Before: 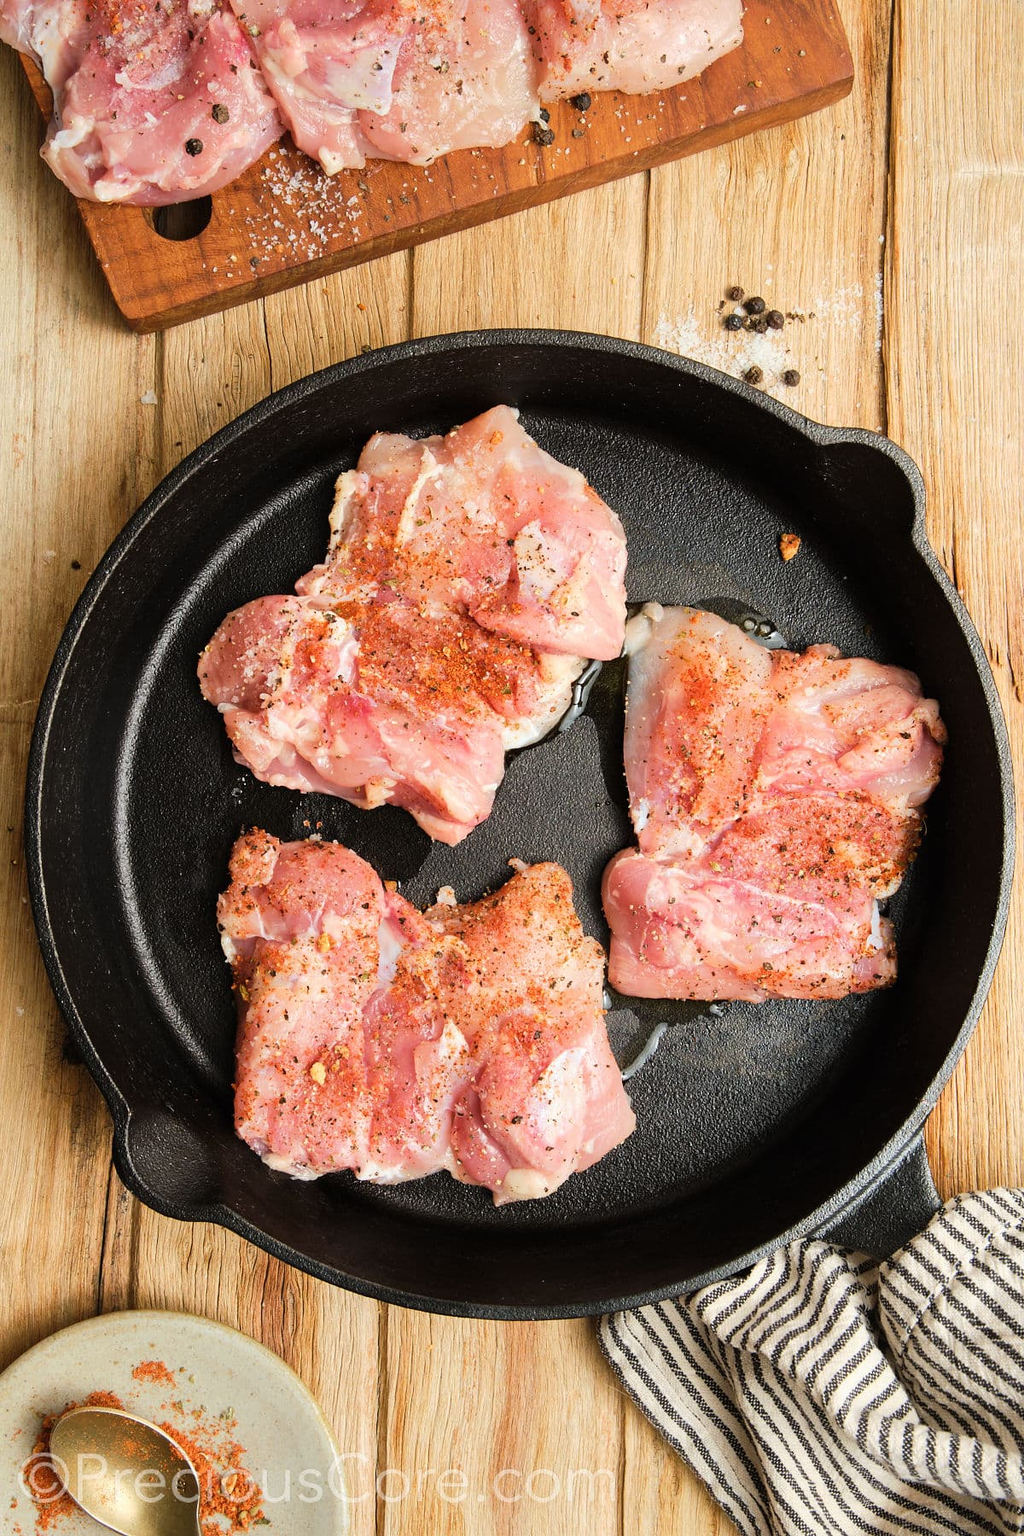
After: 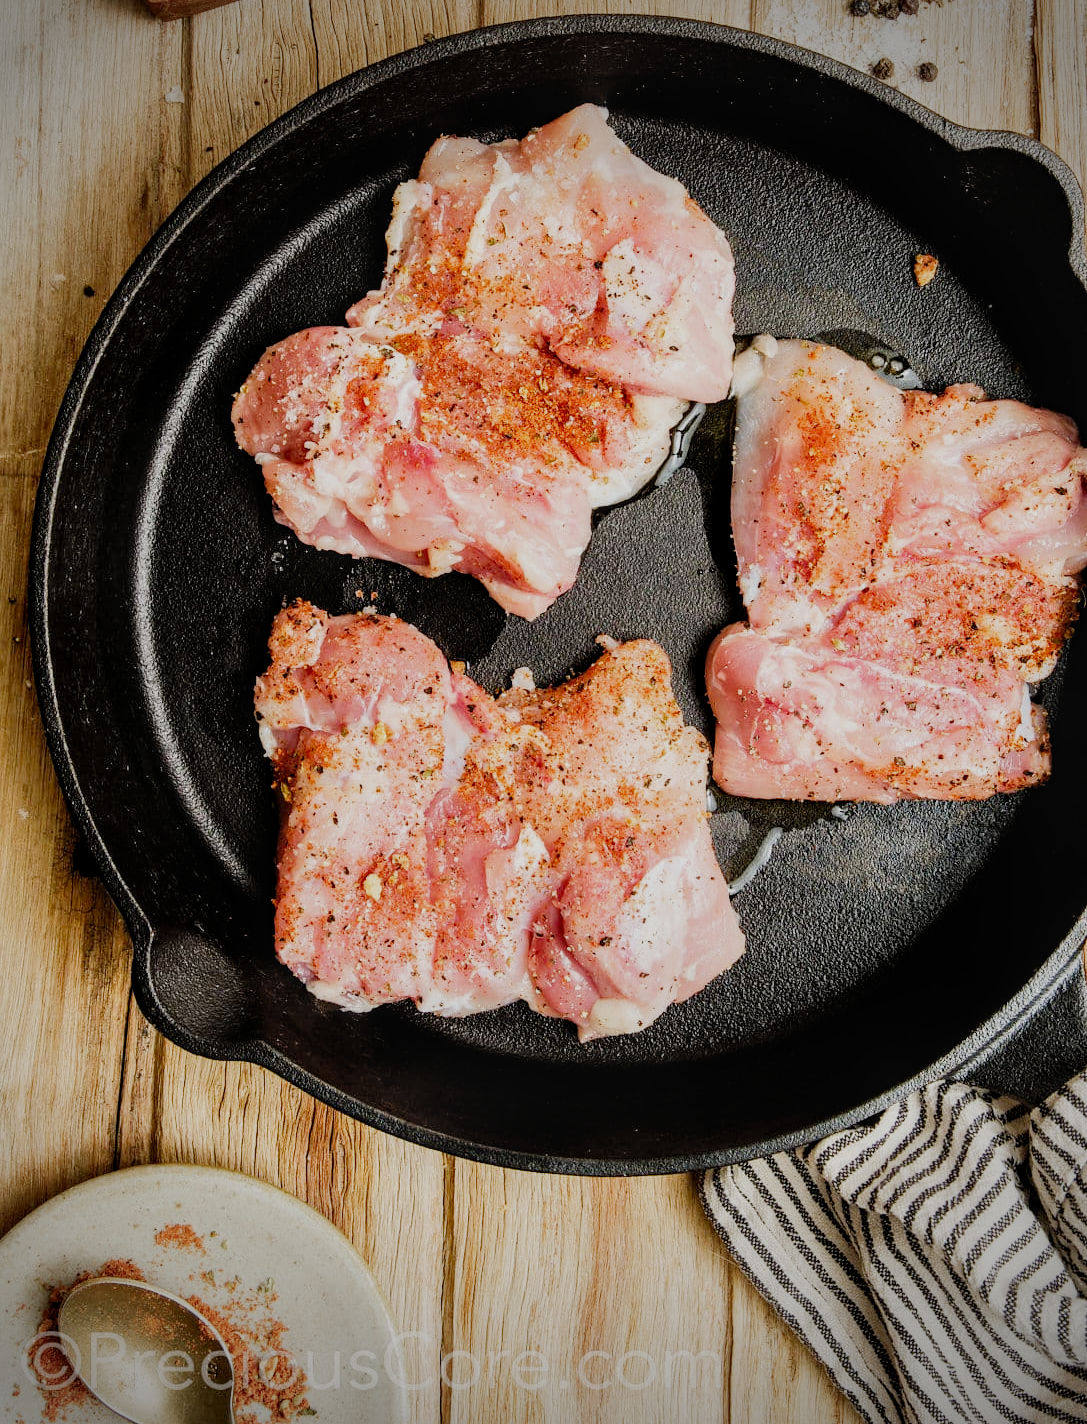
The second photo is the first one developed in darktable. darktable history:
tone equalizer: on, module defaults
contrast brightness saturation: contrast 0.039, saturation 0.07
filmic rgb: black relative exposure -7.65 EV, white relative exposure 4.56 EV, hardness 3.61, preserve chrominance no, color science v4 (2020), contrast in shadows soft, contrast in highlights soft
vignetting: fall-off start 75.68%, brightness -0.577, saturation -0.246, width/height ratio 1.083
color calibration: illuminant same as pipeline (D50), adaptation XYZ, x 0.346, y 0.358, temperature 5021.06 K
crop: top 20.625%, right 9.346%, bottom 0.238%
local contrast: on, module defaults
exposure: exposure 0.2 EV, compensate highlight preservation false
